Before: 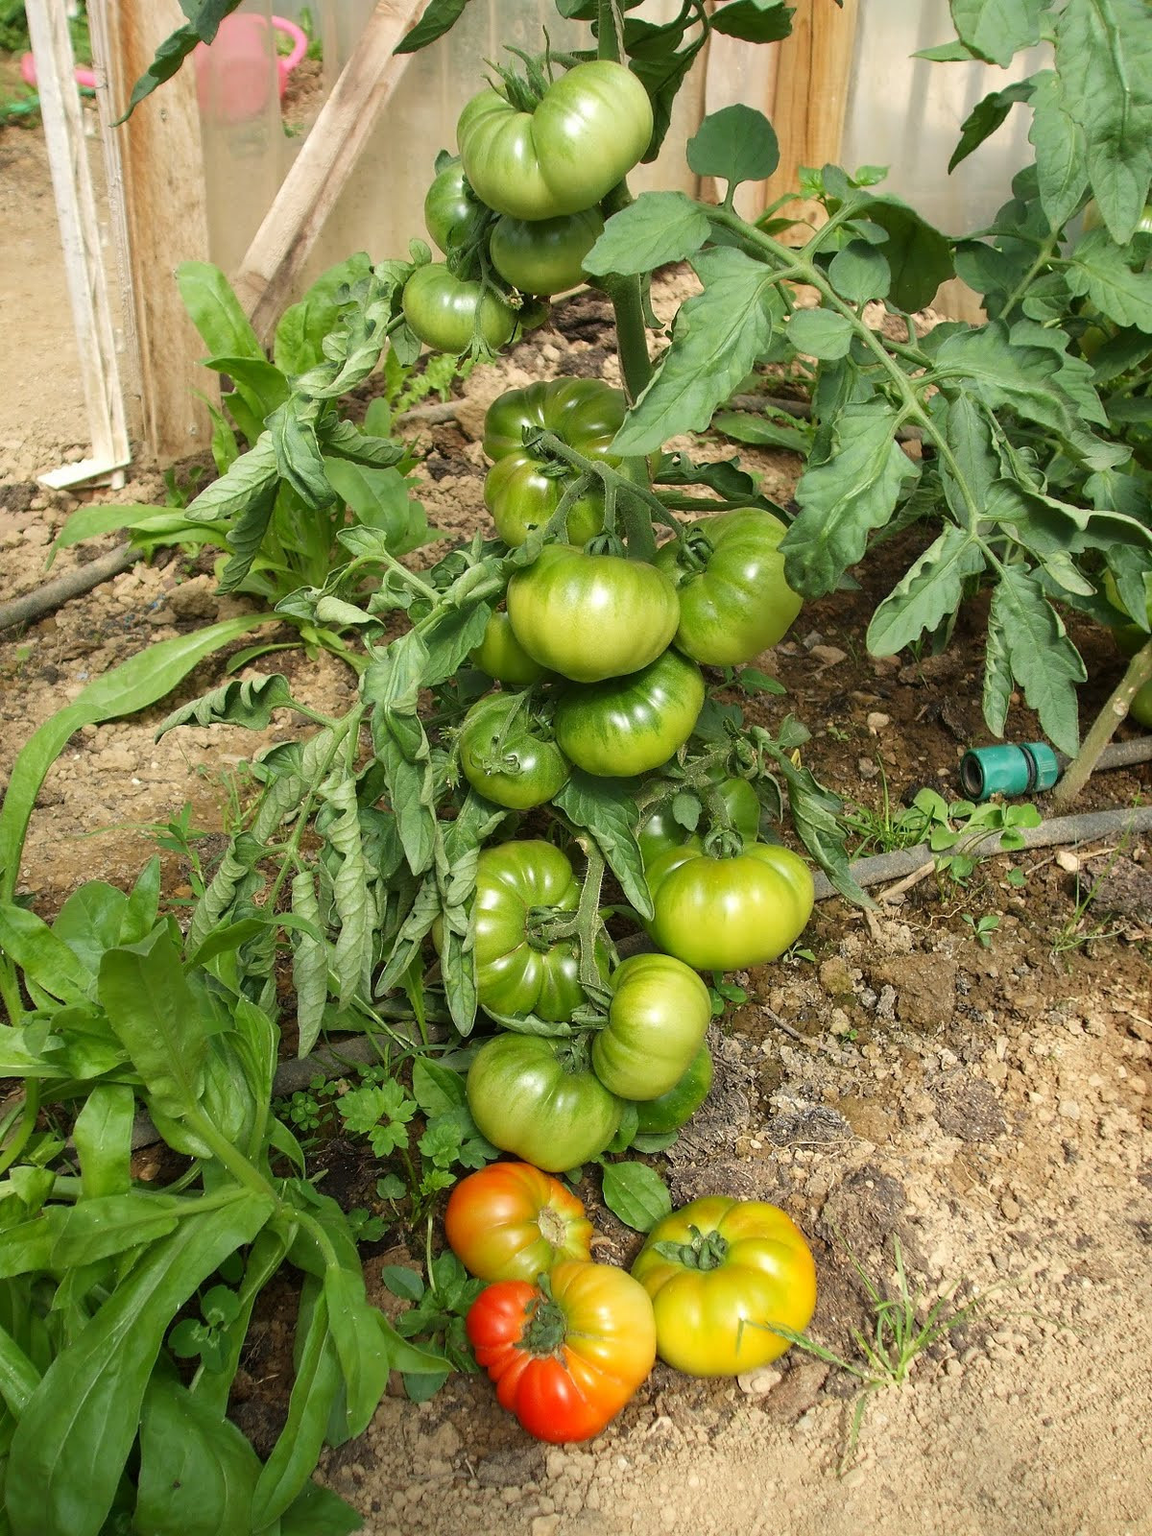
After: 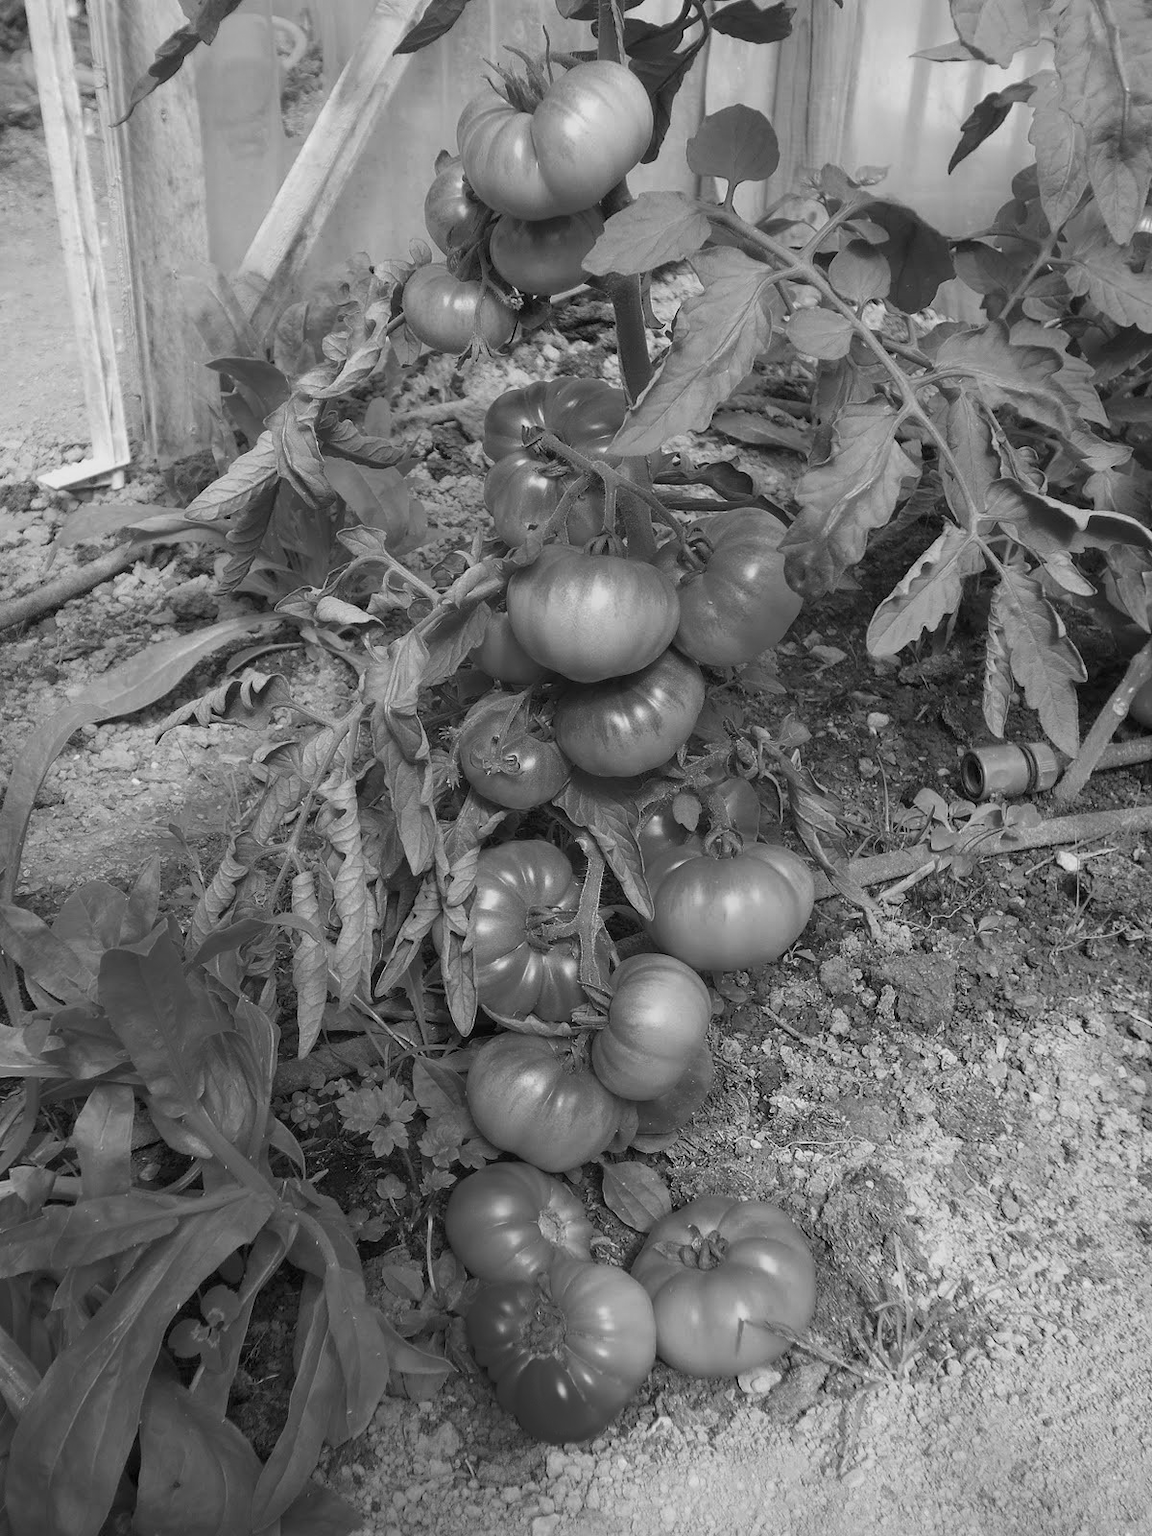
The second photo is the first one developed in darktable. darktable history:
color calibration: illuminant as shot in camera, x 0.358, y 0.373, temperature 4628.91 K
monochrome: a 0, b 0, size 0.5, highlights 0.57
color balance rgb: shadows lift › chroma 1%, shadows lift › hue 113°, highlights gain › chroma 0.2%, highlights gain › hue 333°, perceptual saturation grading › global saturation 20%, perceptual saturation grading › highlights -25%, perceptual saturation grading › shadows 25%, contrast -10%
